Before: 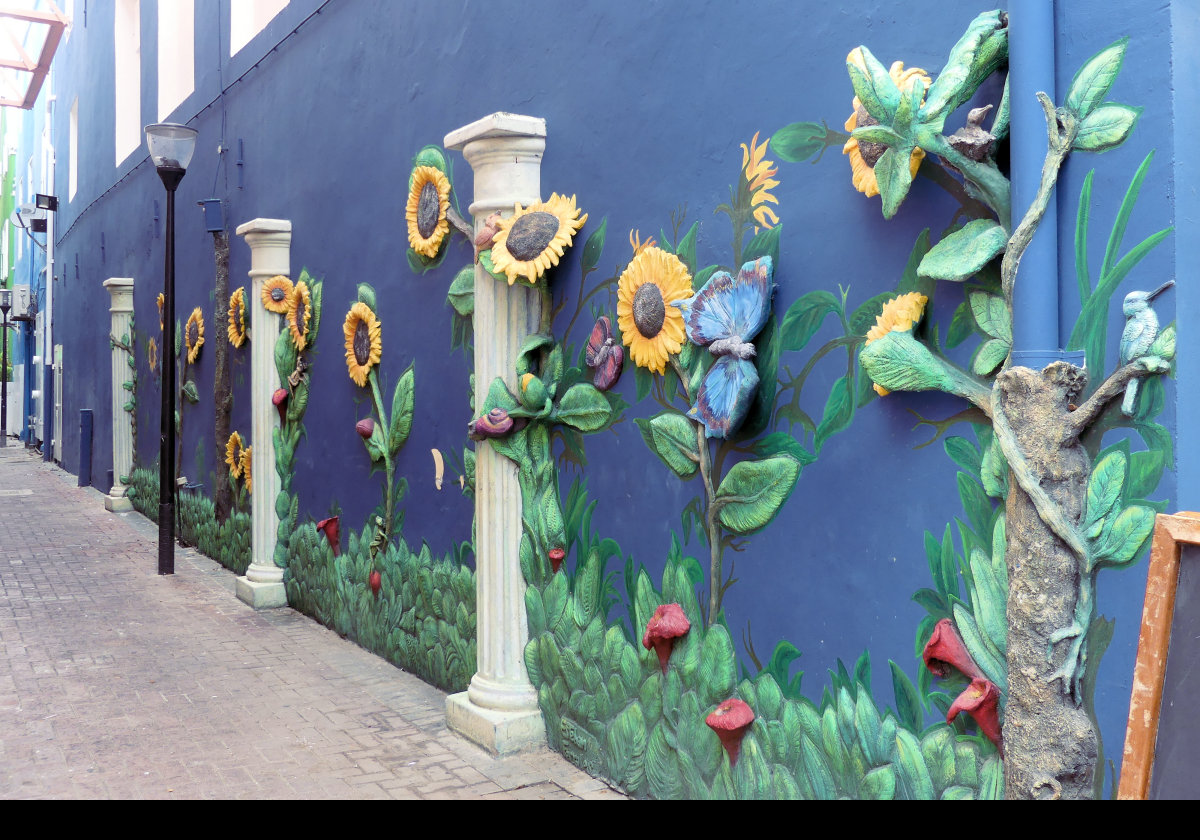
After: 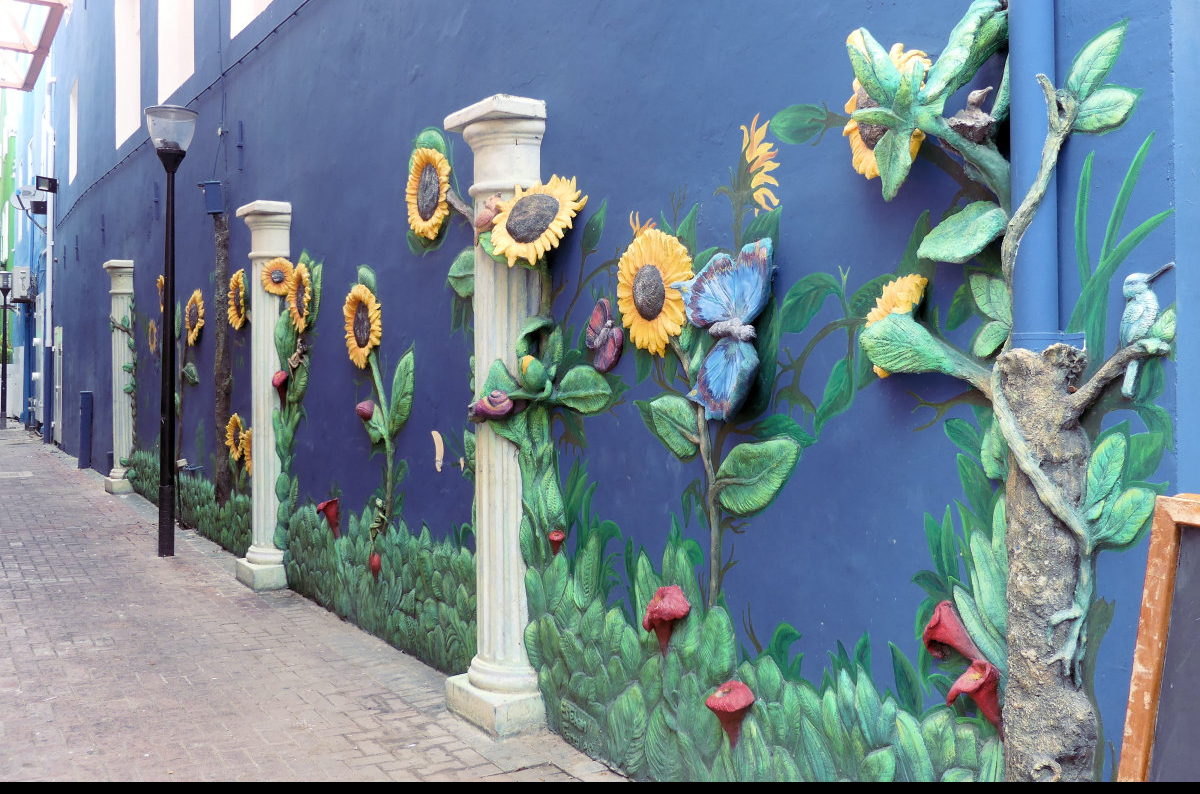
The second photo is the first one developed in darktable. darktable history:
crop and rotate: top 2.199%, bottom 3.206%
